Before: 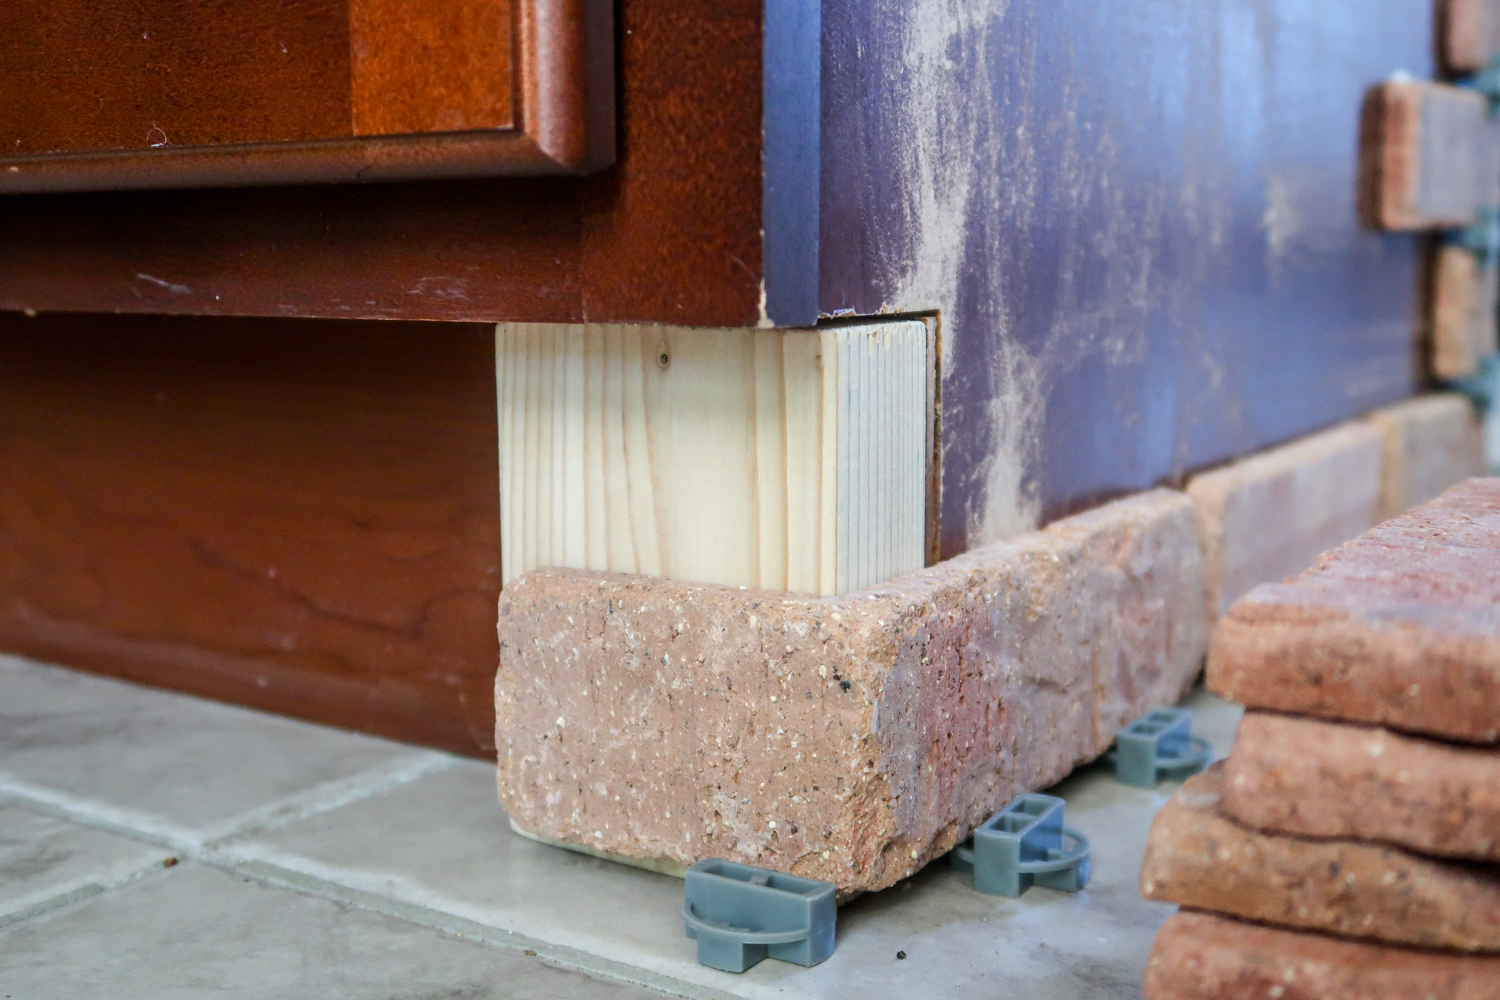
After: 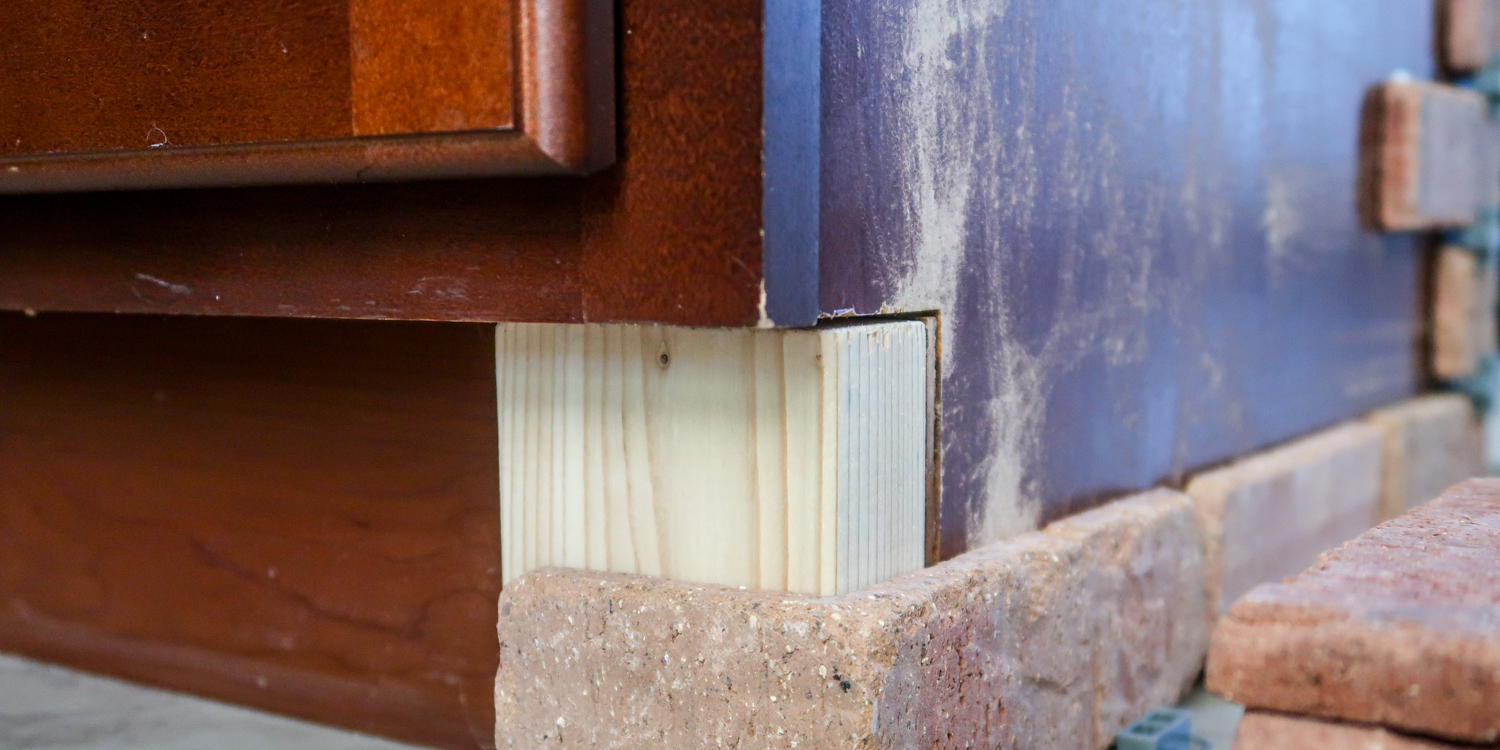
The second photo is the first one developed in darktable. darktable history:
crop: bottom 24.931%
